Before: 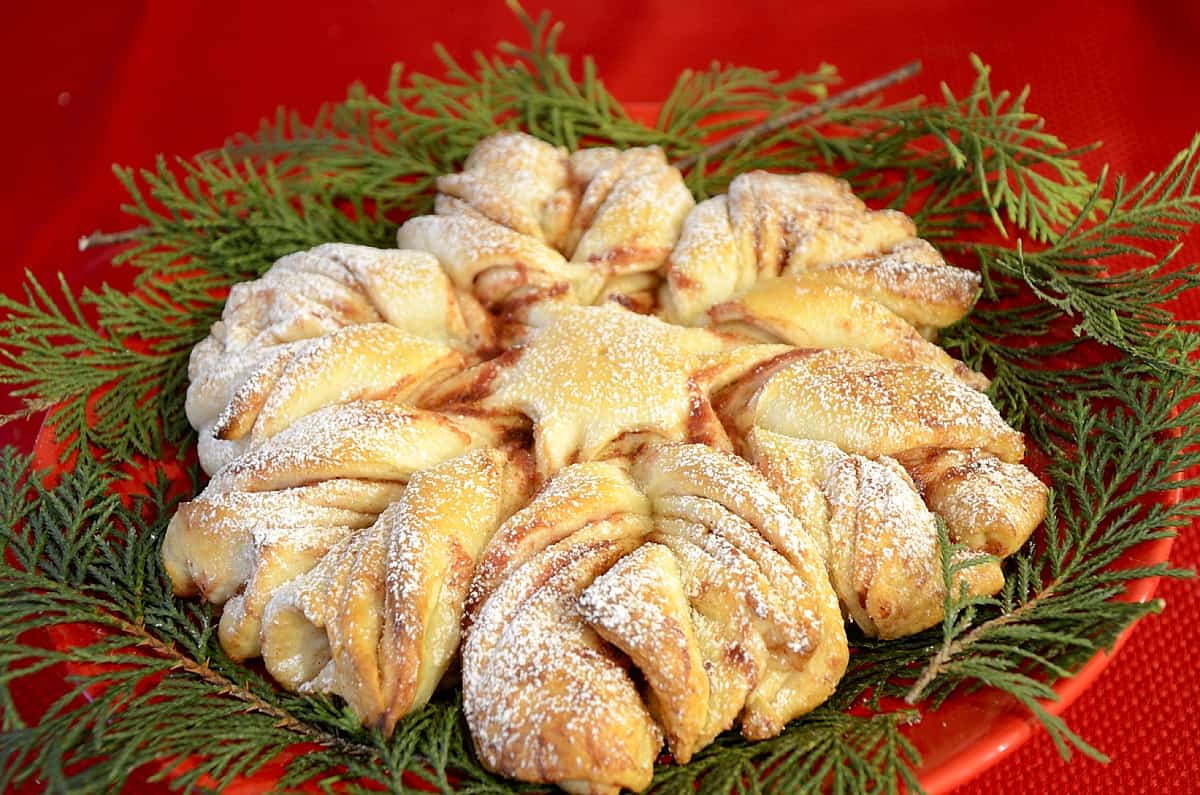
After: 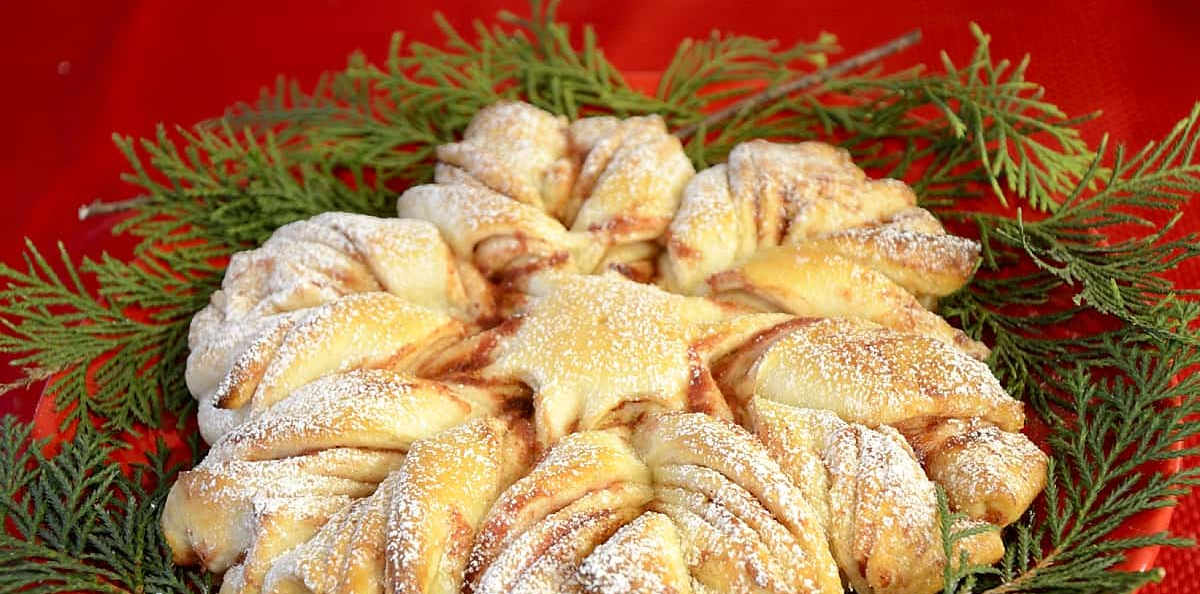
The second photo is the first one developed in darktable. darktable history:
crop: top 3.926%, bottom 21.235%
